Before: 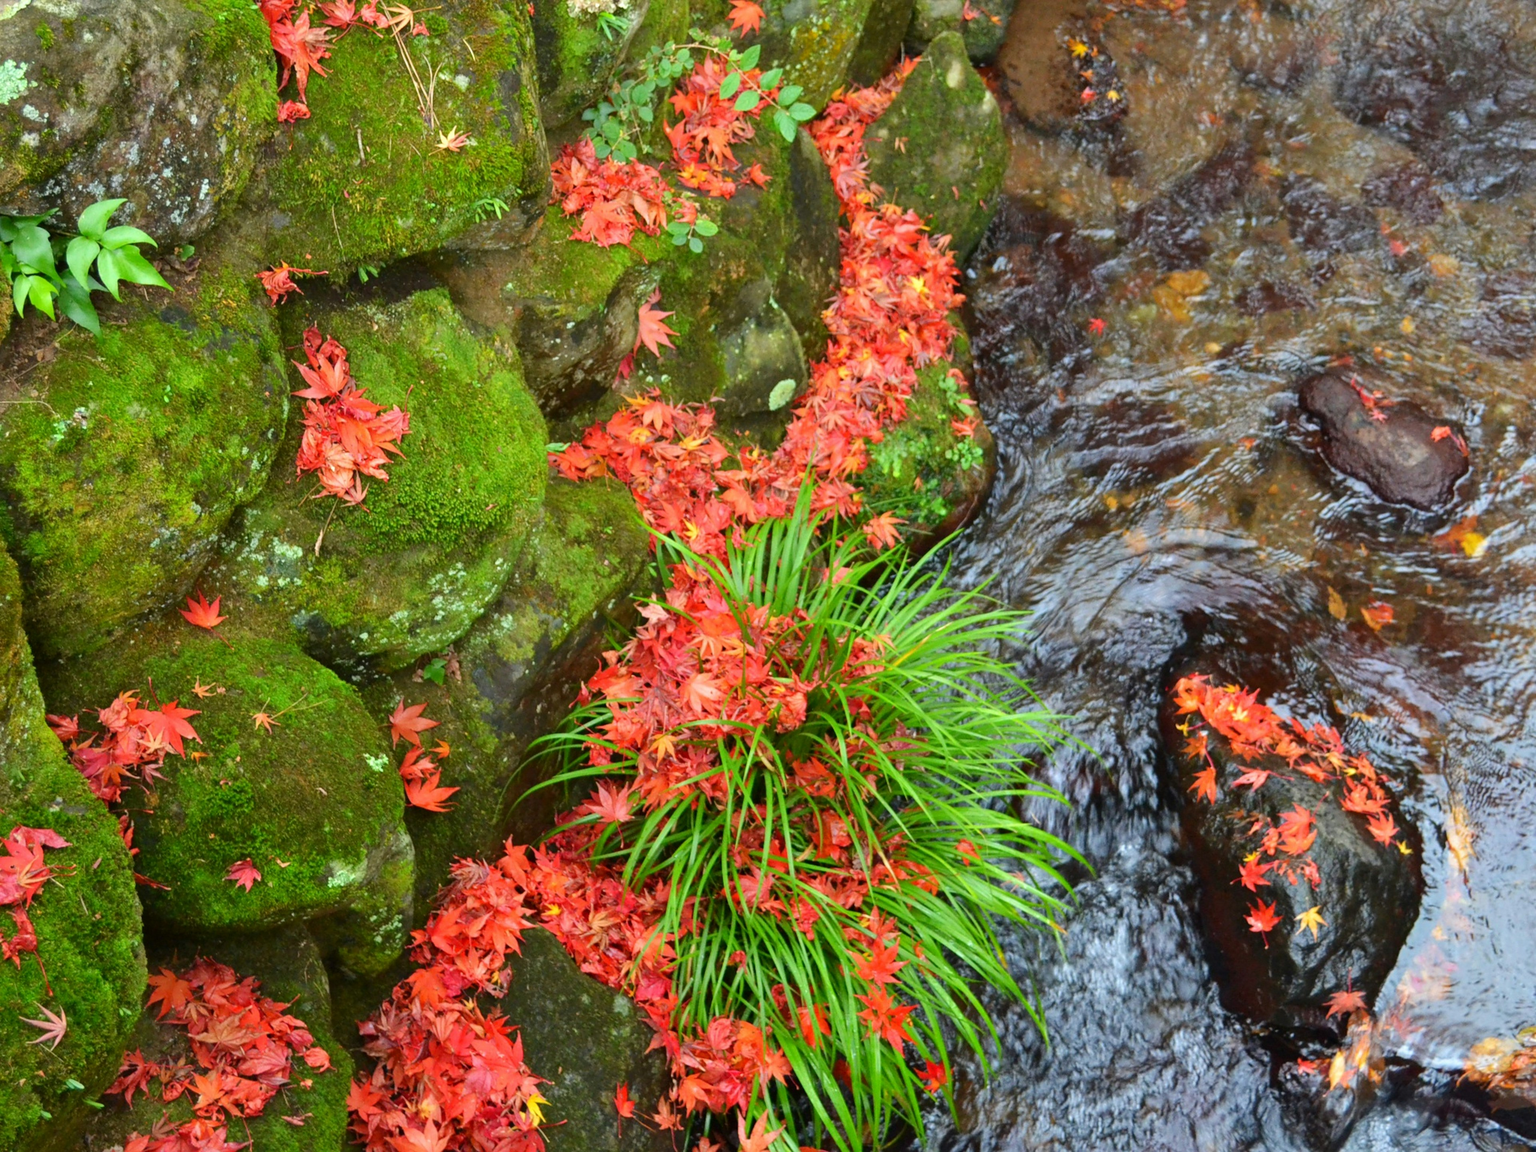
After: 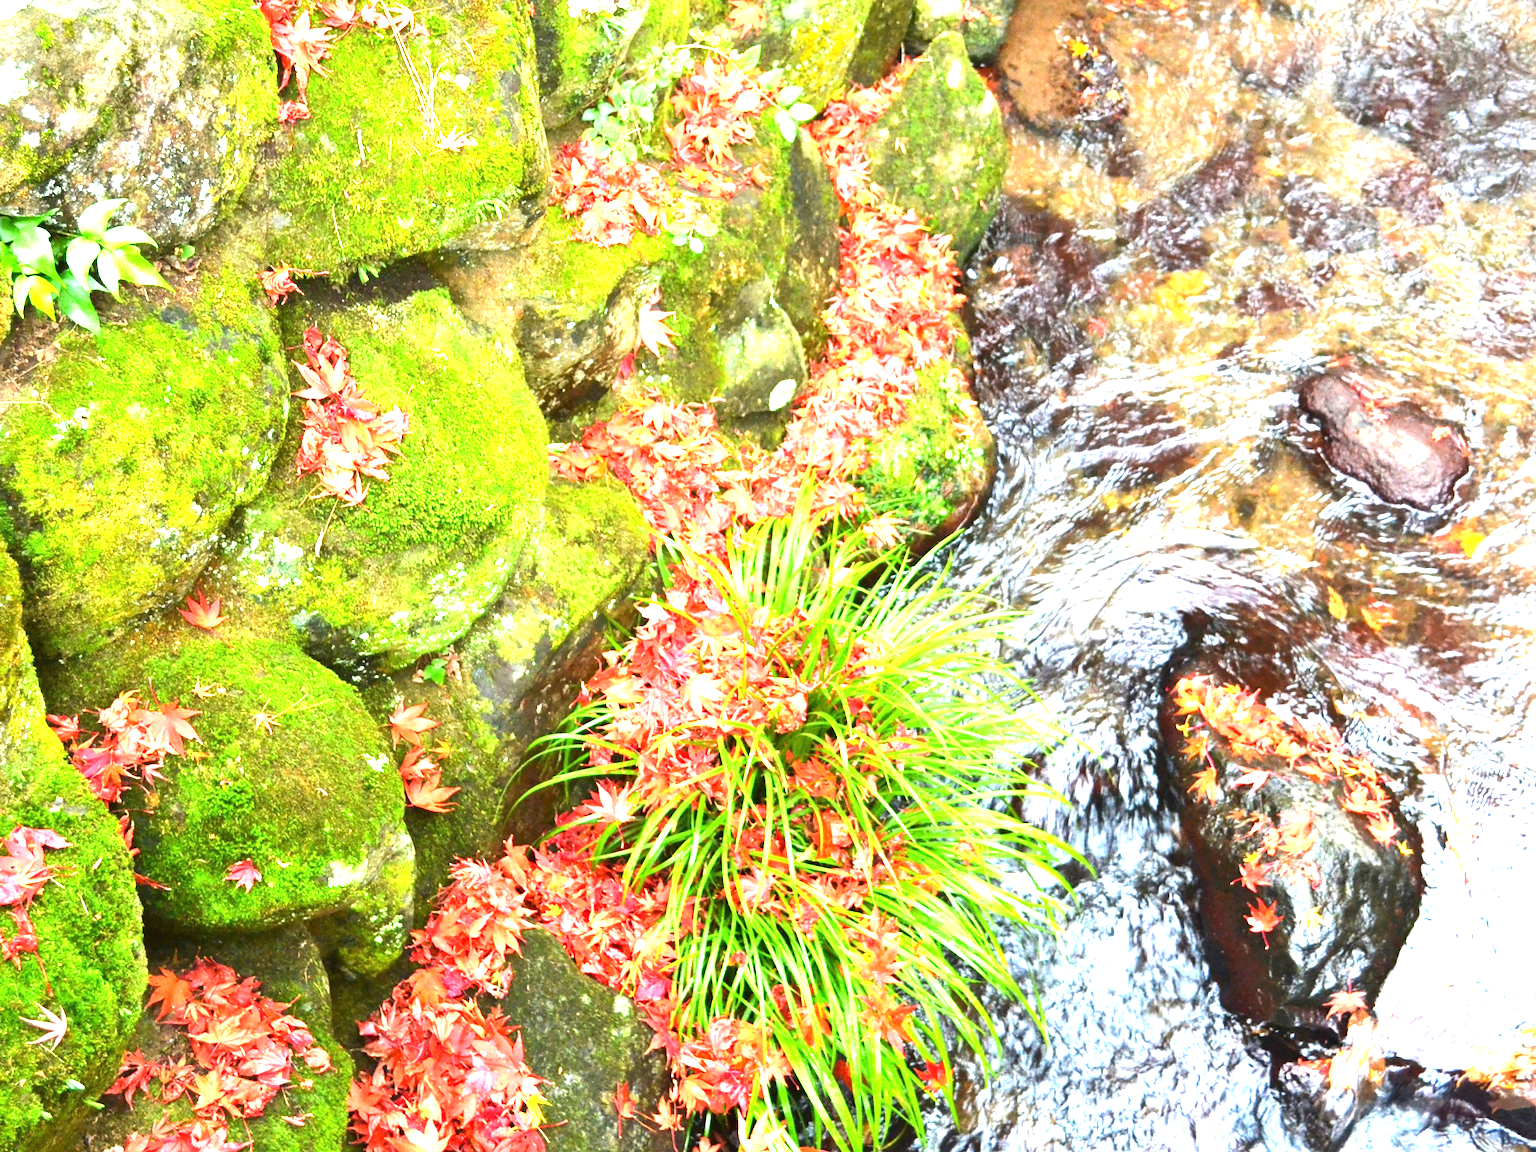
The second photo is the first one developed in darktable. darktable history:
tone equalizer: -8 EV -0.417 EV, -7 EV -0.389 EV, -6 EV -0.333 EV, -5 EV -0.222 EV, -3 EV 0.222 EV, -2 EV 0.333 EV, -1 EV 0.389 EV, +0 EV 0.417 EV, edges refinement/feathering 500, mask exposure compensation -1.57 EV, preserve details no
exposure: black level correction 0, exposure 2 EV, compensate highlight preservation false
